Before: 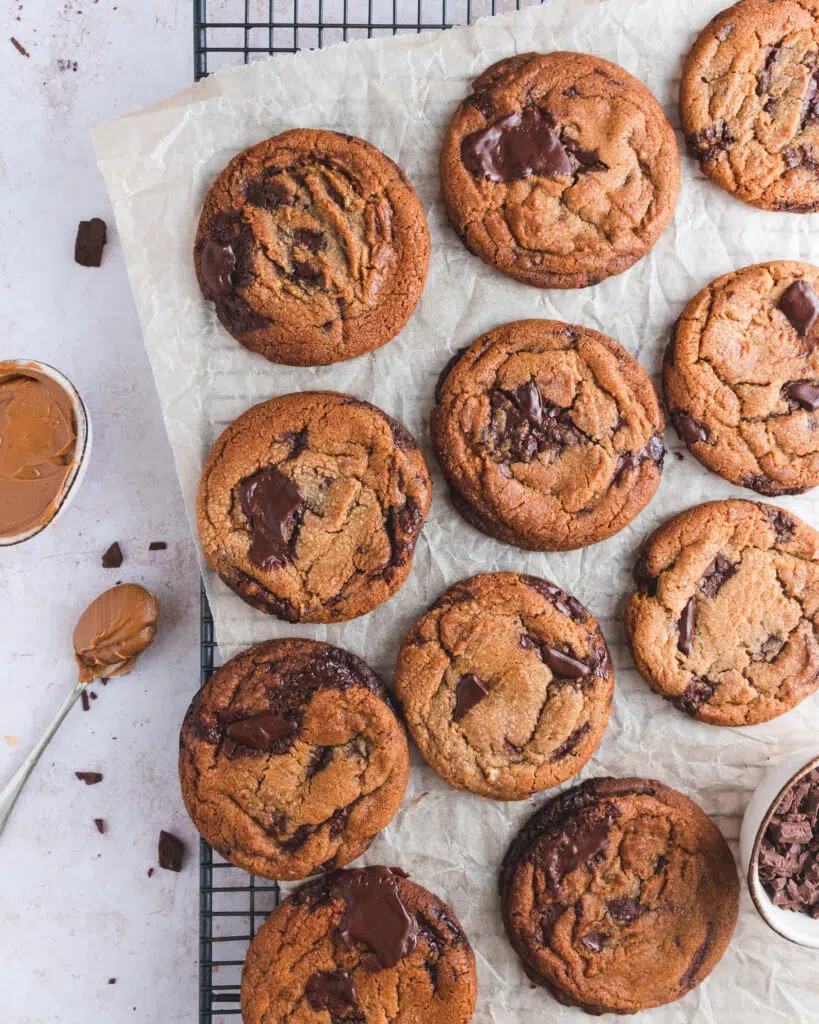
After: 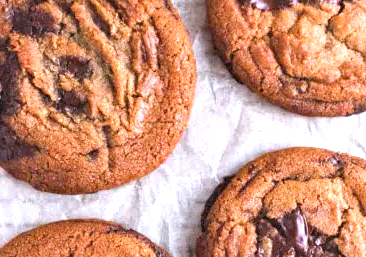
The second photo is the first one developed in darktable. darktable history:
white balance: red 1.004, blue 1.096
haze removal: compatibility mode true, adaptive false
exposure: exposure 0.781 EV, compensate highlight preservation false
crop: left 28.64%, top 16.832%, right 26.637%, bottom 58.055%
grain: coarseness 0.09 ISO, strength 16.61%
